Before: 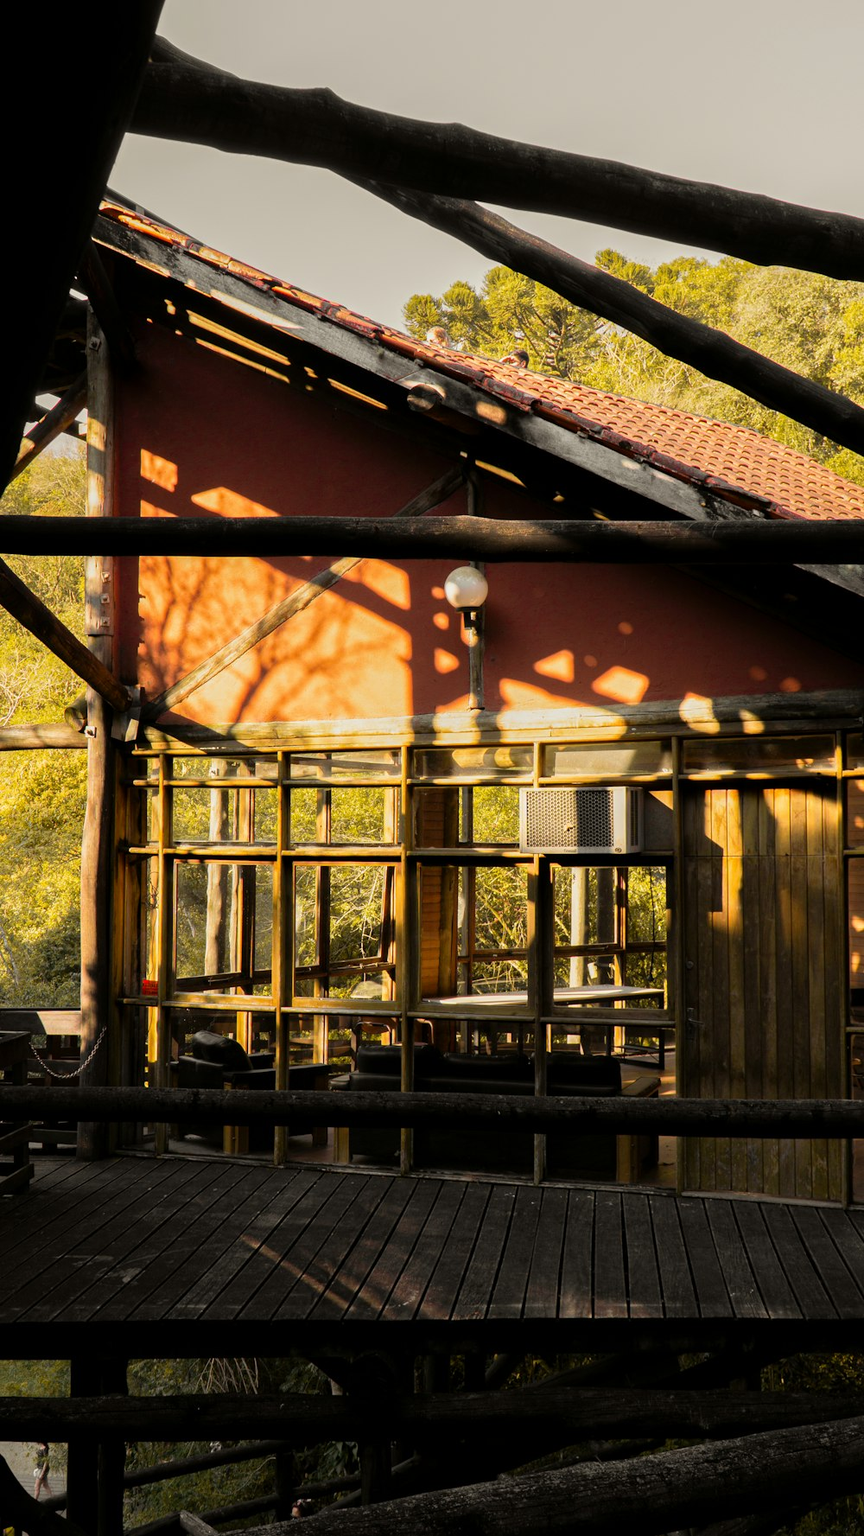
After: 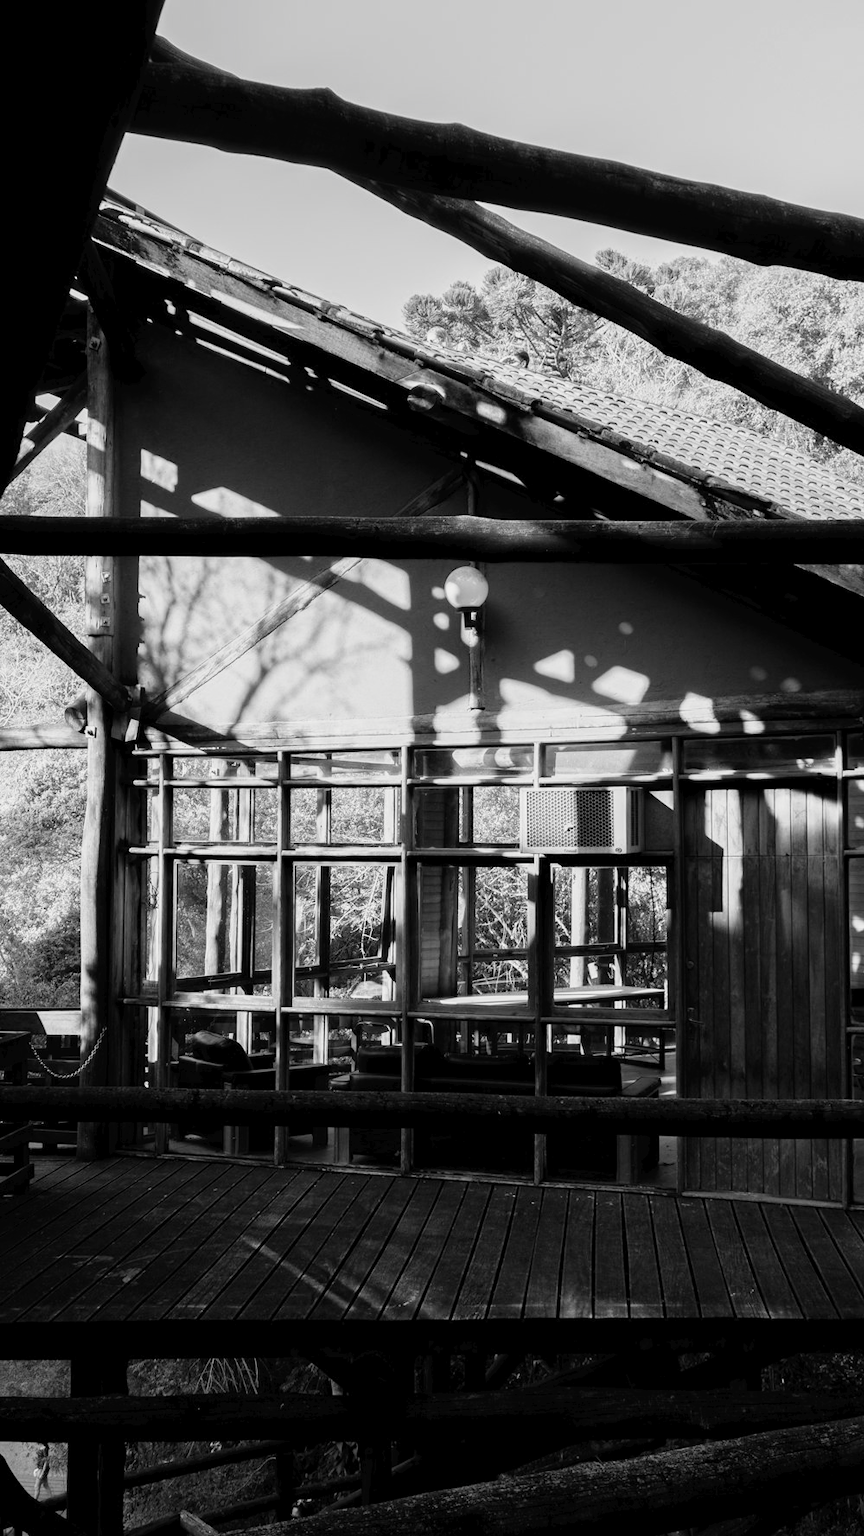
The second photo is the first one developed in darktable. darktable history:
tone curve: curves: ch0 [(0, 0) (0.003, 0.019) (0.011, 0.019) (0.025, 0.026) (0.044, 0.043) (0.069, 0.066) (0.1, 0.095) (0.136, 0.133) (0.177, 0.181) (0.224, 0.233) (0.277, 0.302) (0.335, 0.375) (0.399, 0.452) (0.468, 0.532) (0.543, 0.609) (0.623, 0.695) (0.709, 0.775) (0.801, 0.865) (0.898, 0.932) (1, 1)], preserve colors none
color look up table: target L [97.23, 95.84, 88.12, 83.84, 89.53, 79.52, 77.34, 77.71, 76.25, 50.17, 71.1, 62.08, 60.17, 48.84, 38.8, 48.84, 44.82, 17.69, 7.247, 201, 84.2, 83.12, 72.94, 65.49, 67.74, 58.38, 68.12, 63.6, 37.13, 33.18, 34.03, 23.97, 13.87, 90.24, 89.53, 86.7, 73.31, 67.37, 82.76, 63.22, 44, 30.59, 35.16, 15.64, 89.53, 86.7, 79.88, 42.37, 44.82], target a [-0.099, -0.099, -0.003, -0.002, -0.002, 0 ×4, 0.001, 0 ×4, 0.001, 0 ×6, -0.001, 0, -0.001, 0, 0.001, 0, 0, 0.001, 0, 0.001, 0, 0, -0.003, -0.002, -0.003, 0 ×6, 0.001, 0, -0.002, -0.003, 0, 0, 0], target b [1.22, 1.224, 0.024, 0.023, 0.024, 0.001 ×4, -0.004, 0.001, 0.002, 0.002, 0.001, -0.003, 0.001, 0.001, -0.002, 0.004, -0.001, 0.001, 0.002, 0.001, 0.002, 0.001, -0.004, 0.001, 0.002, -0.003, 0.001, -0.003, 0, -0.002, 0.024, 0.024, 0.024, 0.001, 0.001, 0.001, 0.002, 0.001, -0.003, -0.003, 0, 0.024, 0.024, 0.001, -0.003, 0.001], num patches 49
